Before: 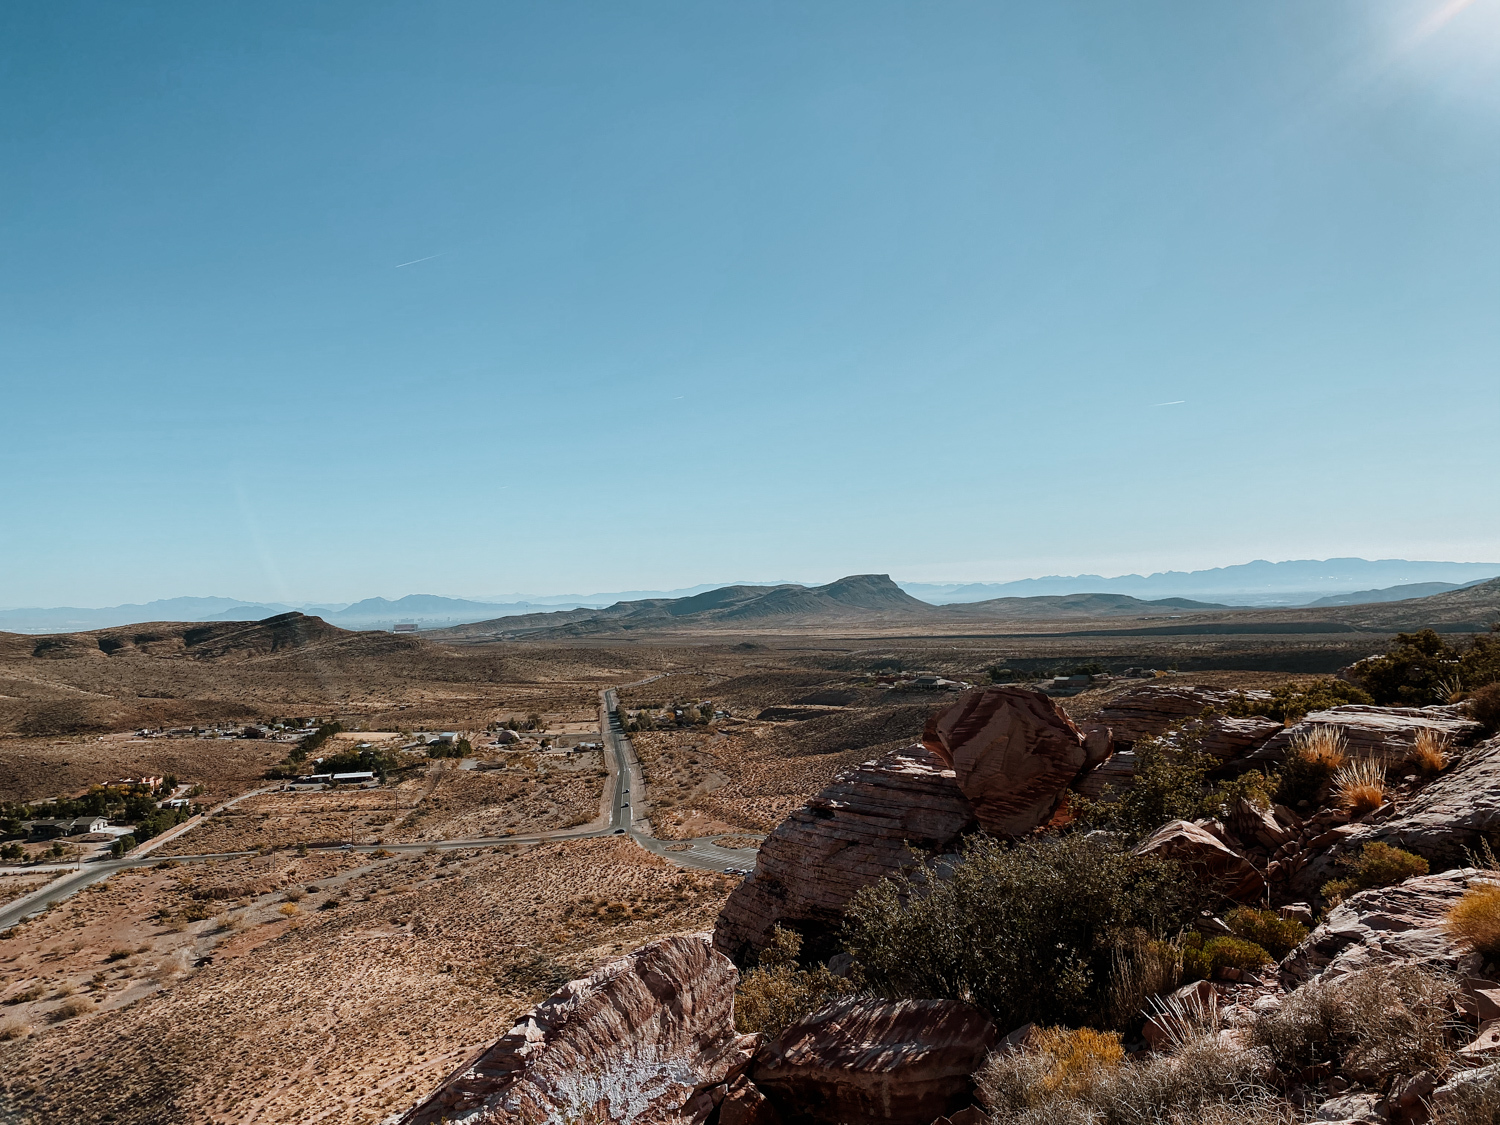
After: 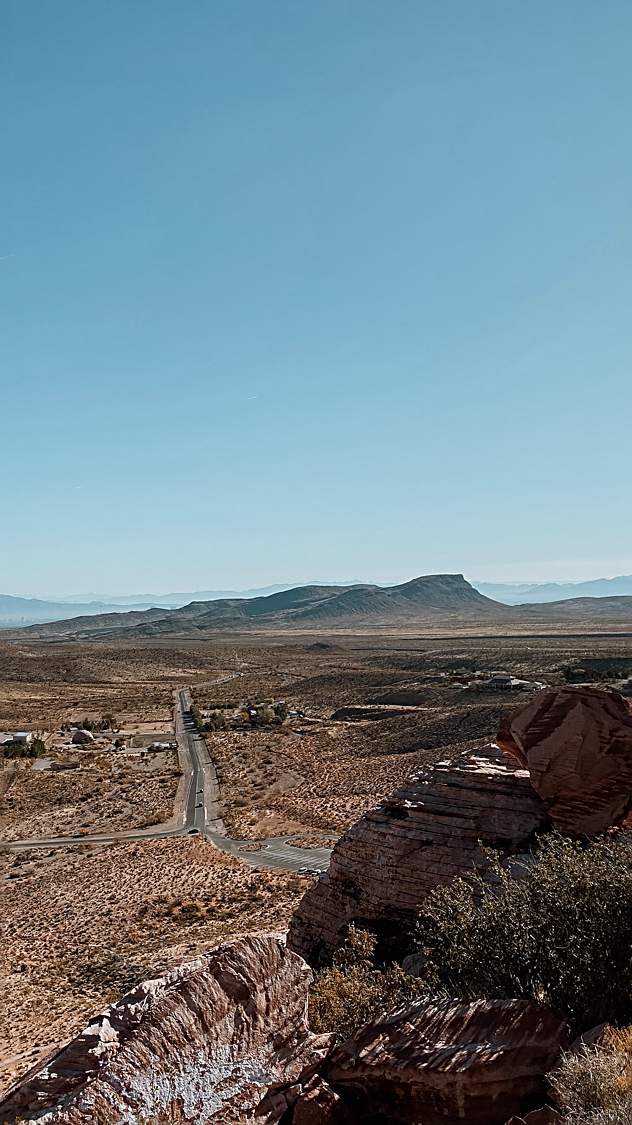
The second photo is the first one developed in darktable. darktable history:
tone equalizer: edges refinement/feathering 500, mask exposure compensation -1.57 EV, preserve details no
sharpen: on, module defaults
crop: left 28.432%, right 29.399%
